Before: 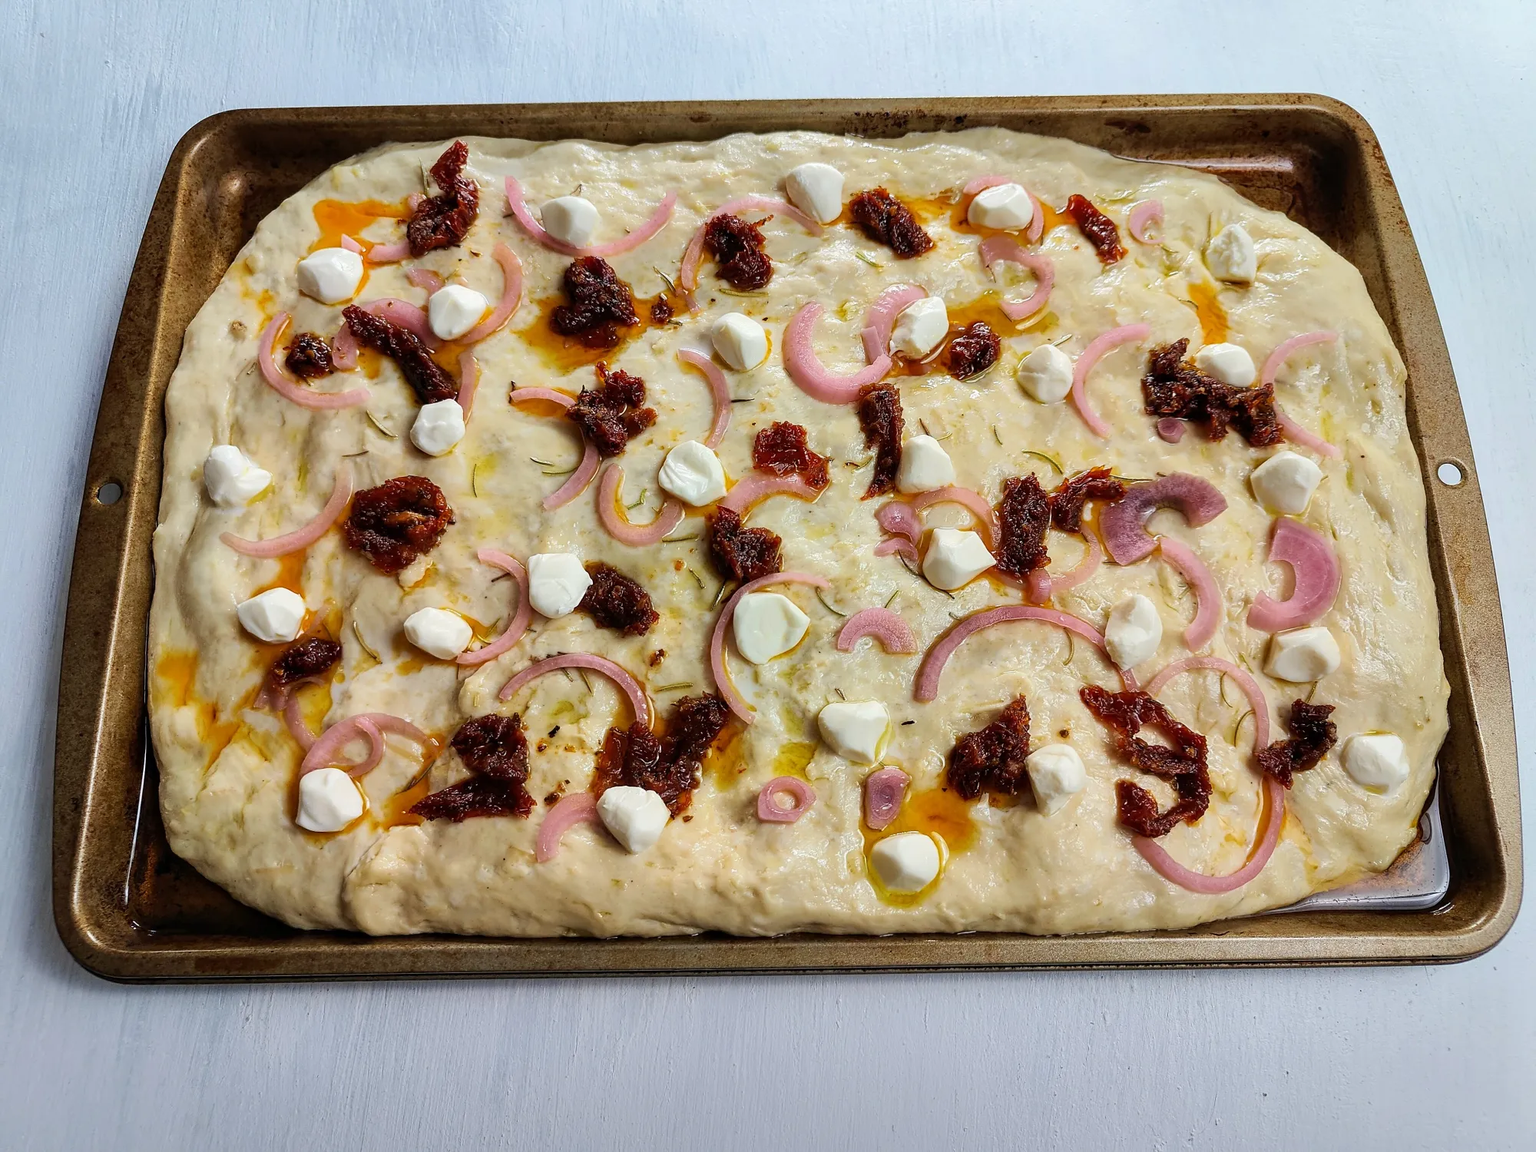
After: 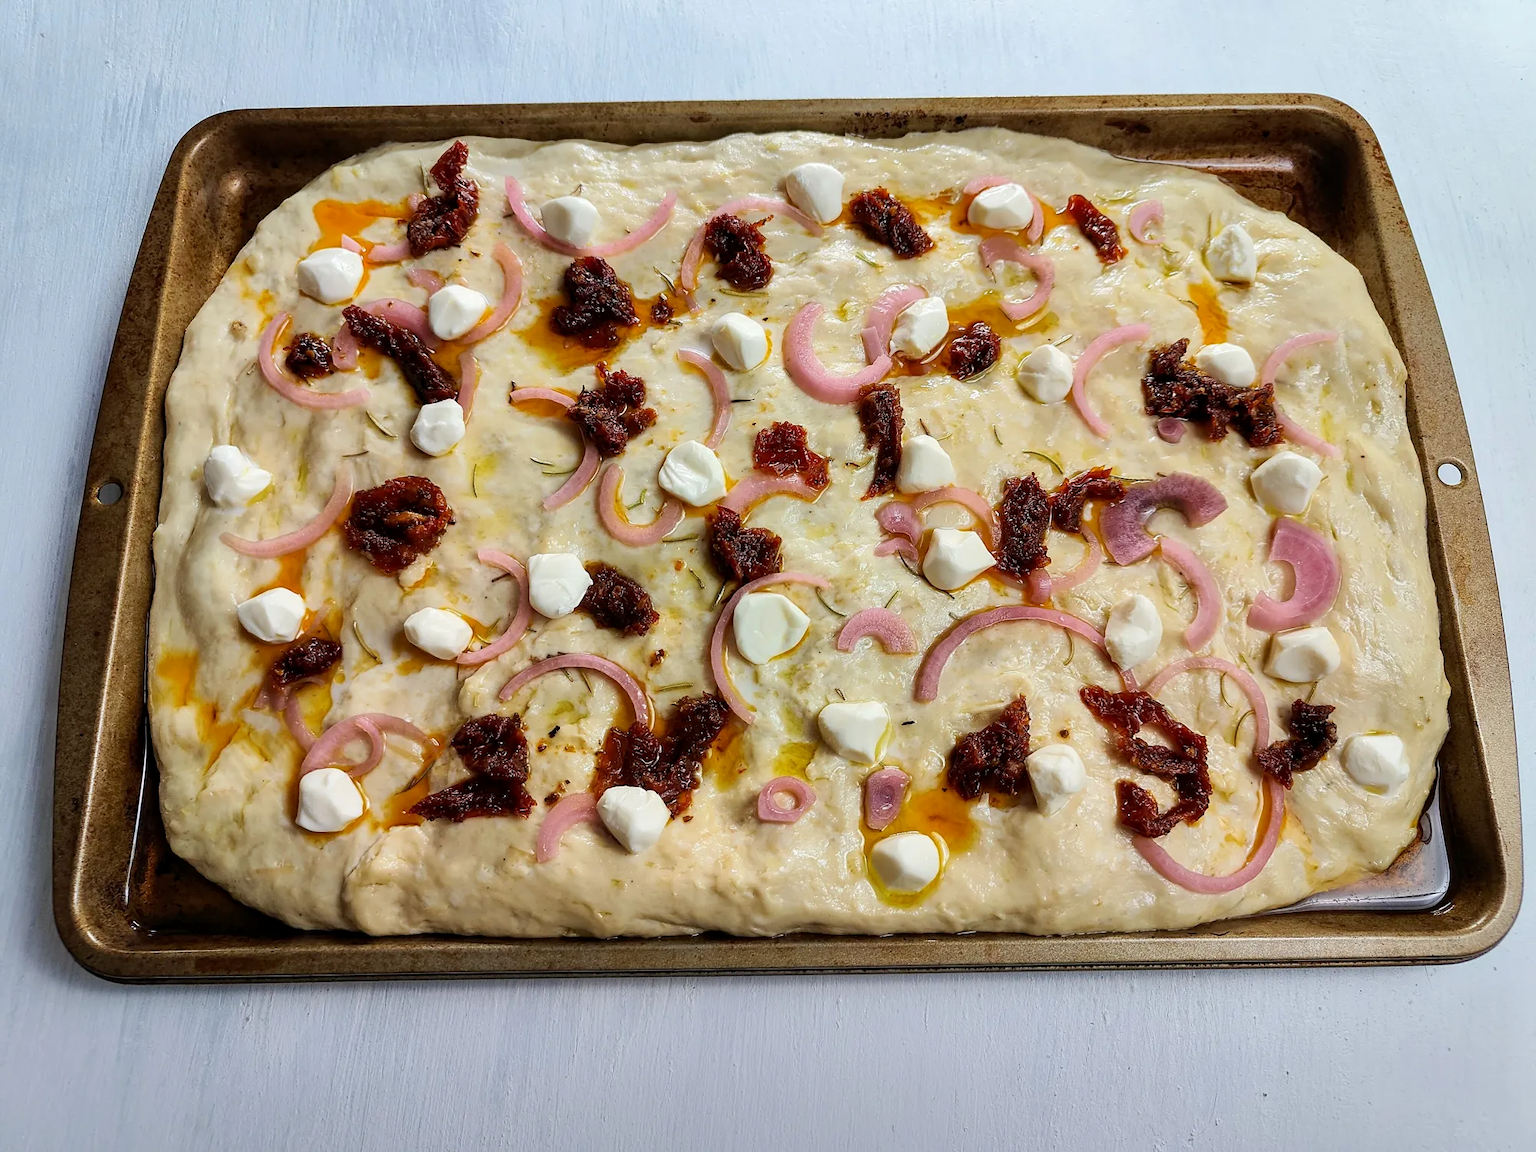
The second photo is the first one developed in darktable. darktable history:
tone equalizer: on, module defaults
exposure: black level correction 0.001, compensate highlight preservation false
